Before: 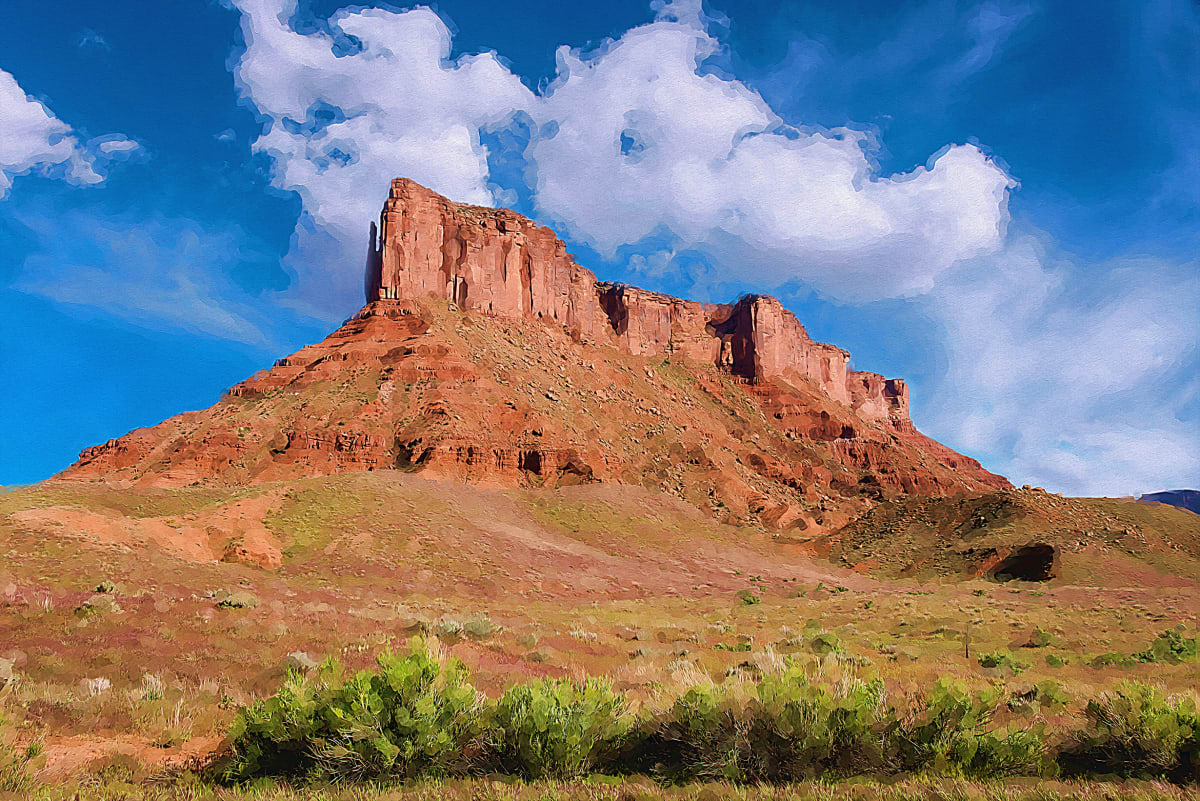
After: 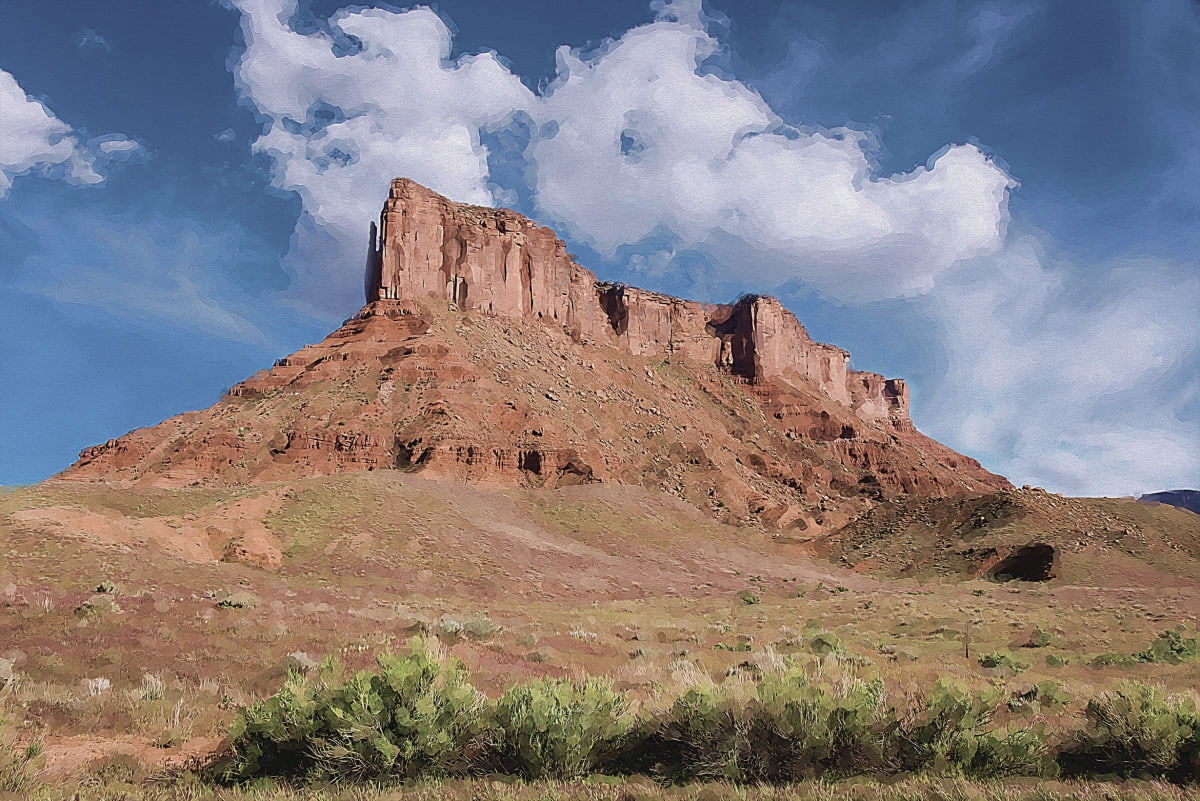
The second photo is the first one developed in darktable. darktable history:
contrast brightness saturation: contrast -0.05, saturation -0.401
